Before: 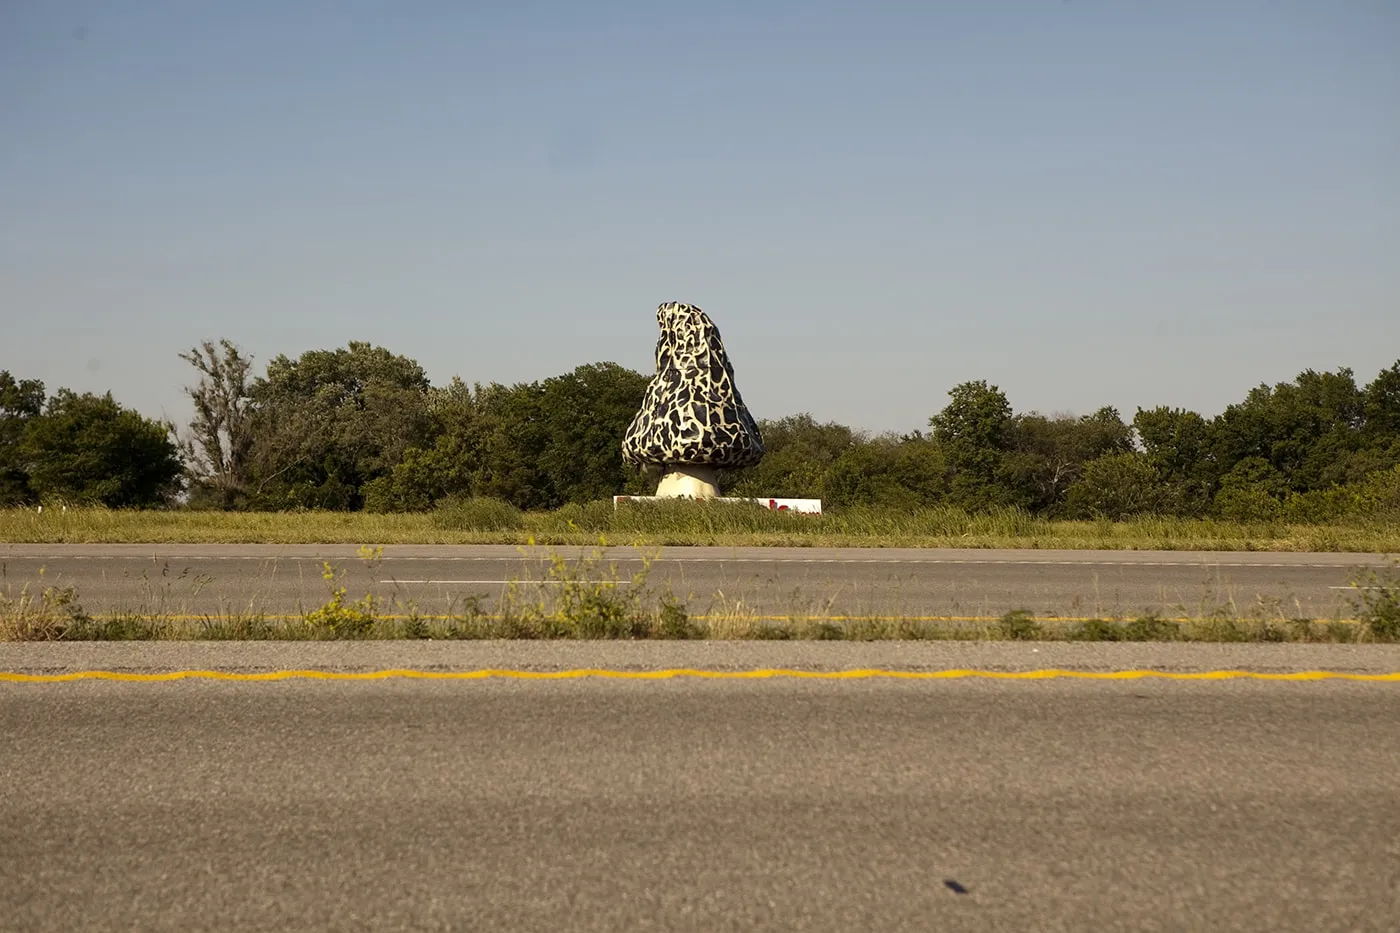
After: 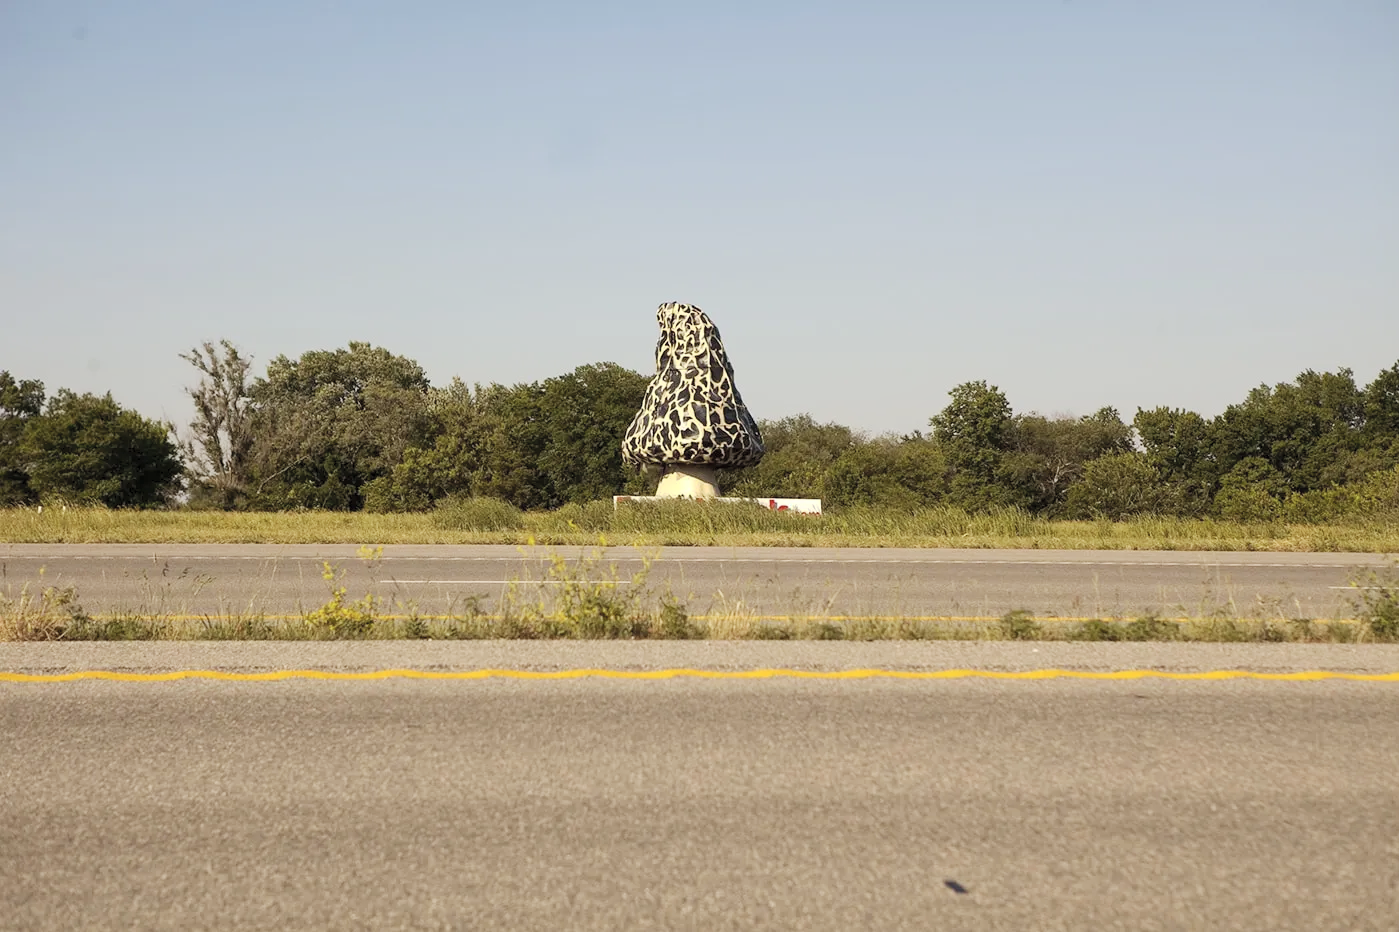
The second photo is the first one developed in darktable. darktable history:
base curve: curves: ch0 [(0, 0) (0.235, 0.266) (0.503, 0.496) (0.786, 0.72) (1, 1)], preserve colors none
contrast brightness saturation: contrast 0.138, brightness 0.22
tone equalizer: on, module defaults
